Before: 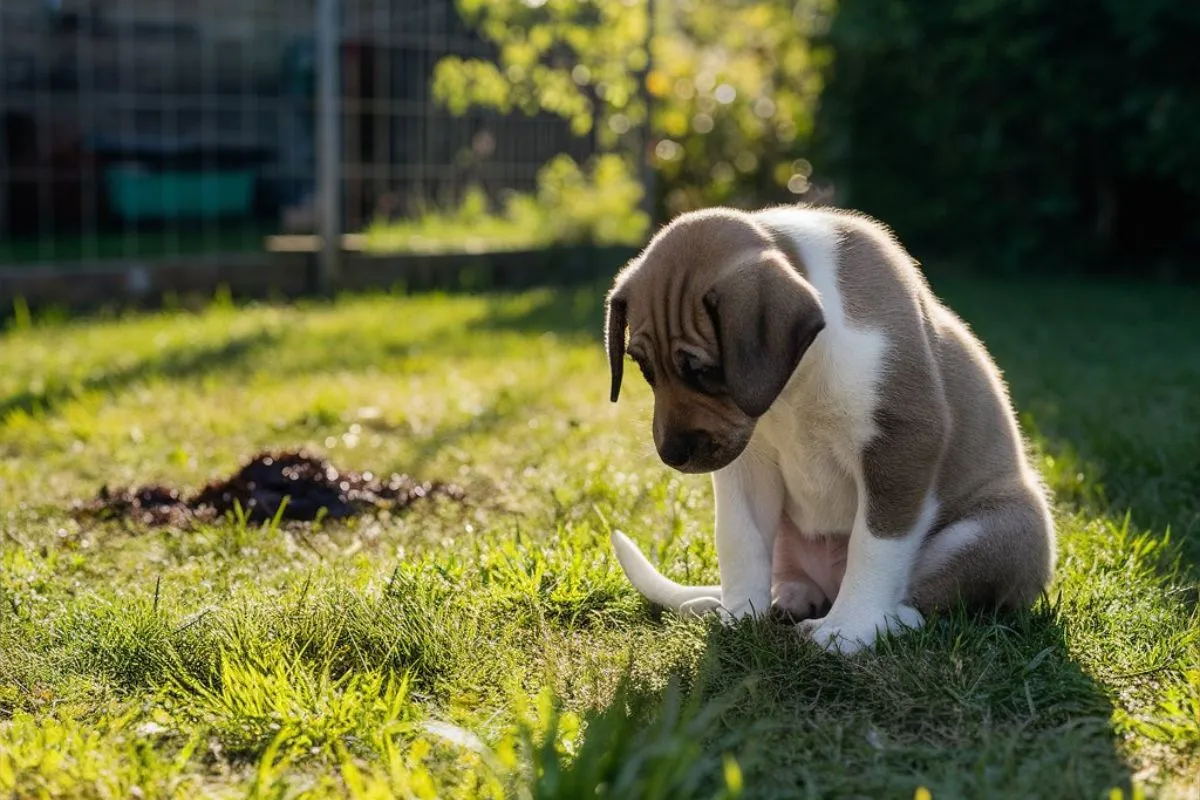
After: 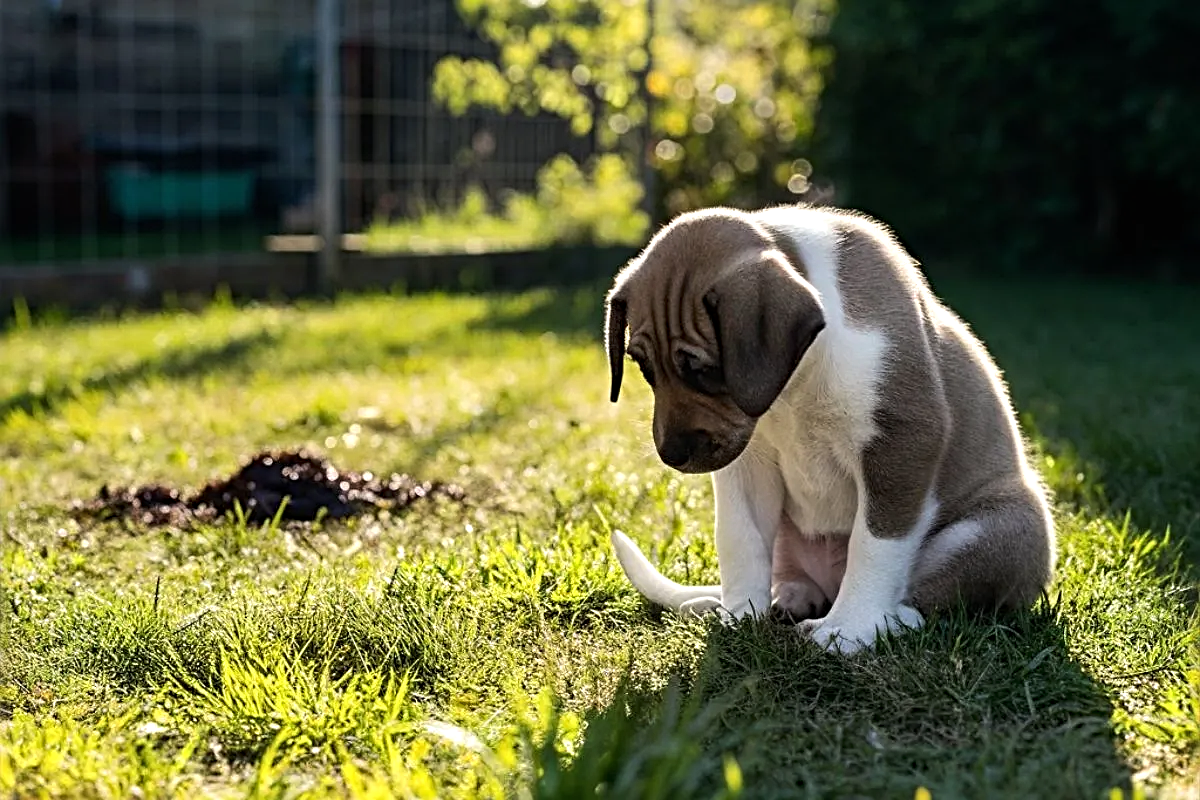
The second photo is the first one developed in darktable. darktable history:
tone equalizer: -8 EV -0.41 EV, -7 EV -0.411 EV, -6 EV -0.32 EV, -5 EV -0.195 EV, -3 EV 0.2 EV, -2 EV 0.313 EV, -1 EV 0.391 EV, +0 EV 0.41 EV, edges refinement/feathering 500, mask exposure compensation -1.57 EV, preserve details no
sharpen: radius 3.955
